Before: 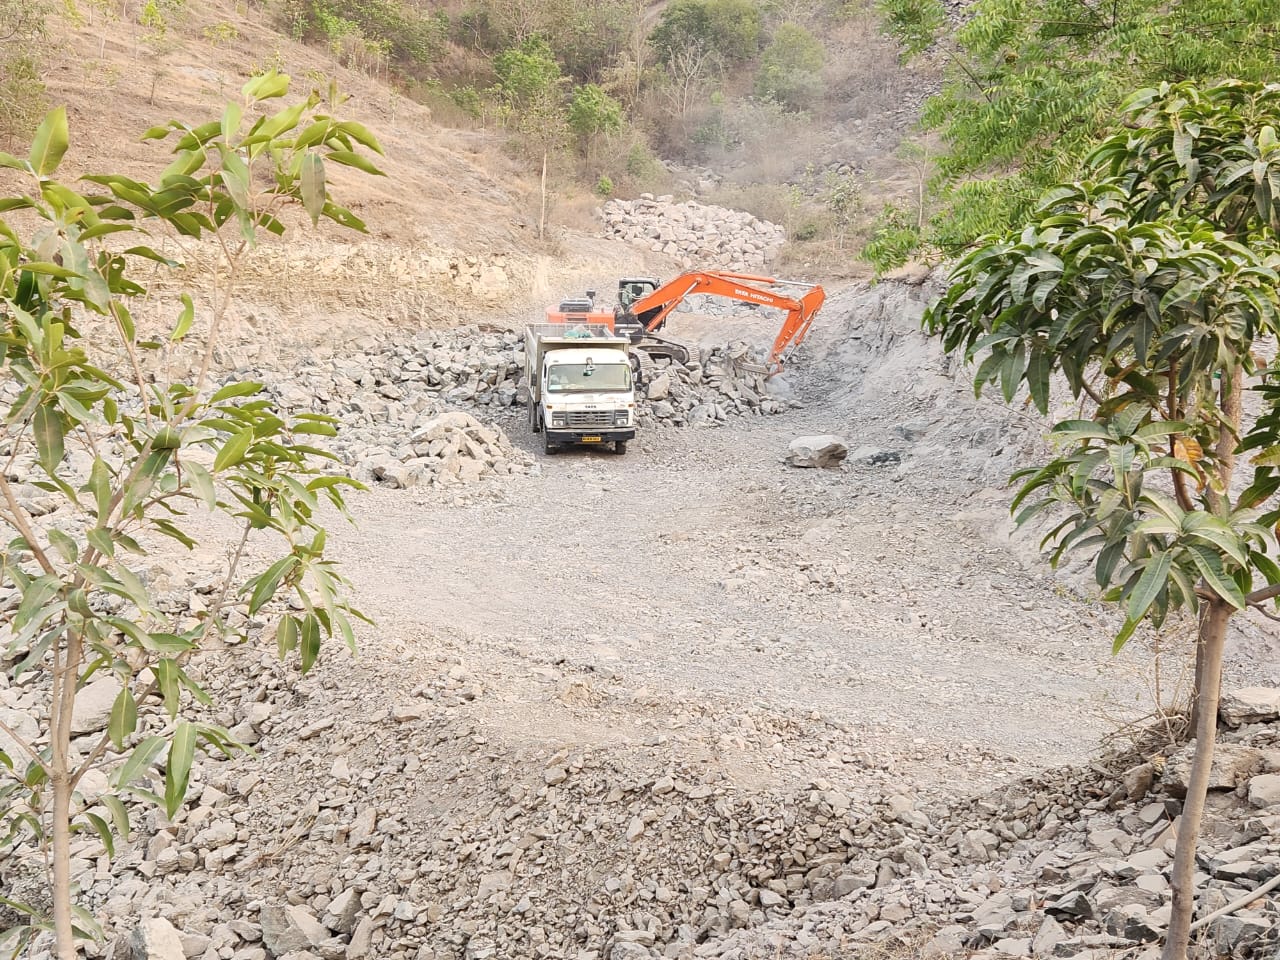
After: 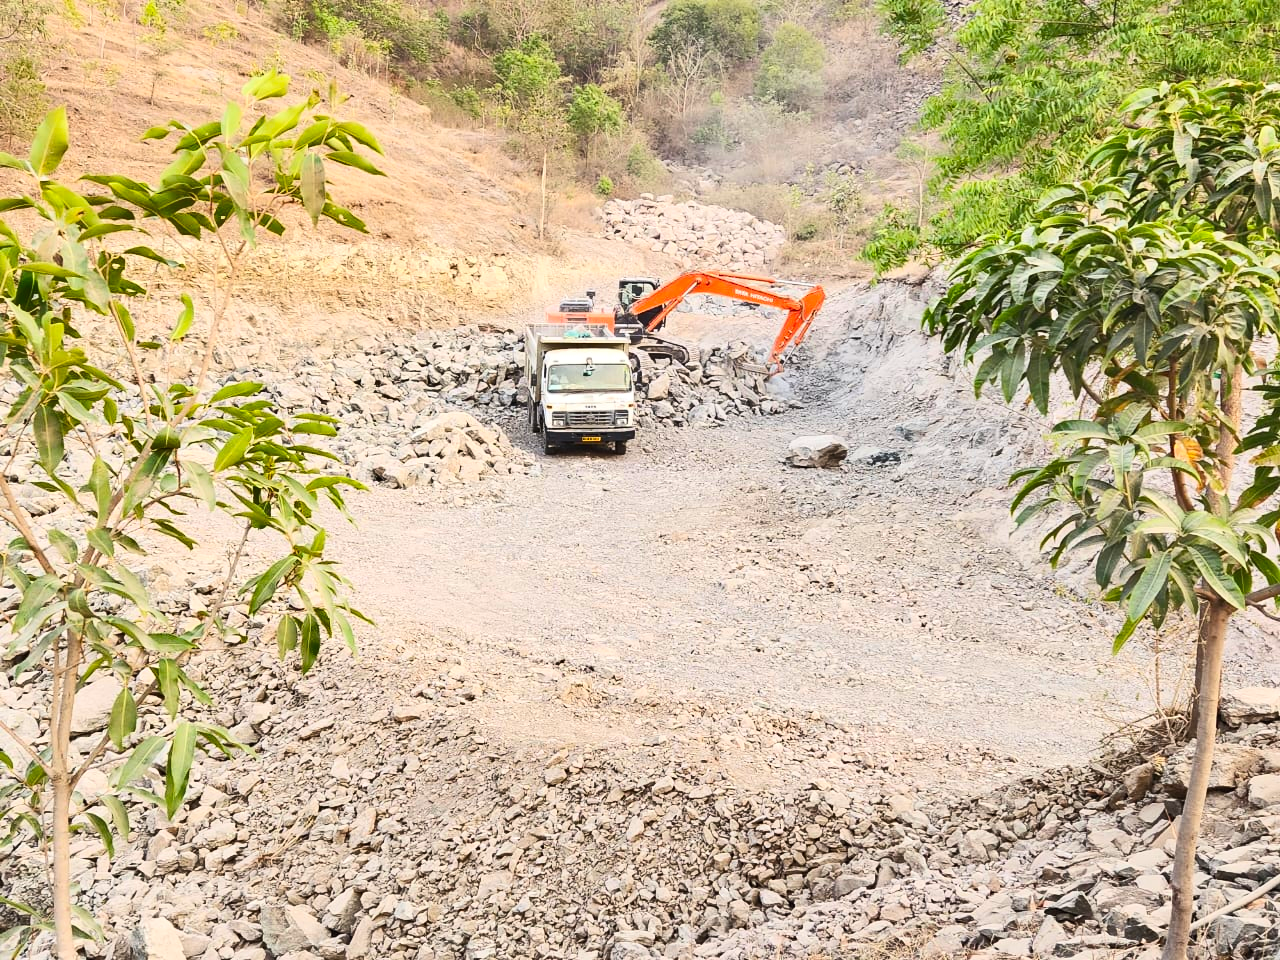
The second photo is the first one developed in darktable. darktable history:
contrast brightness saturation: contrast 0.24, brightness 0.26, saturation 0.39
shadows and highlights: soften with gaussian
